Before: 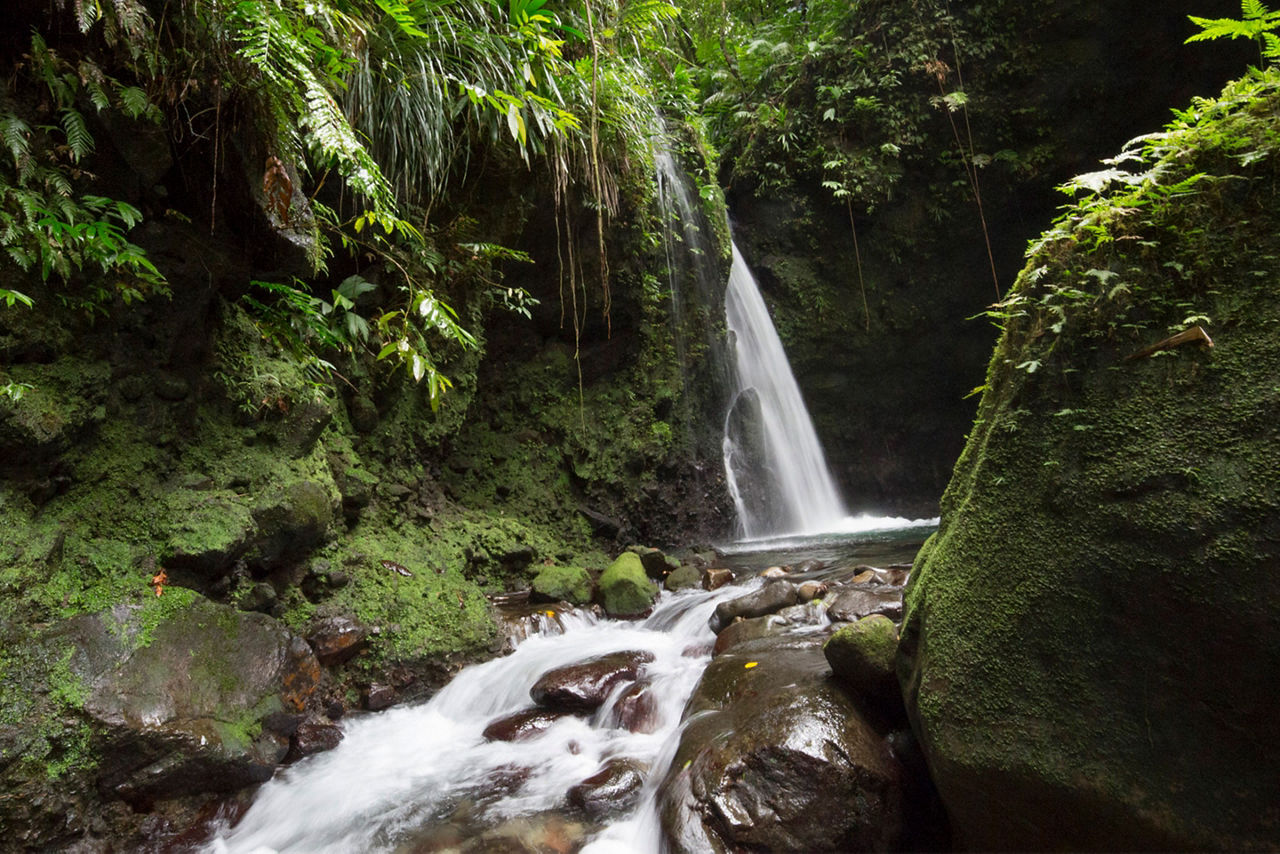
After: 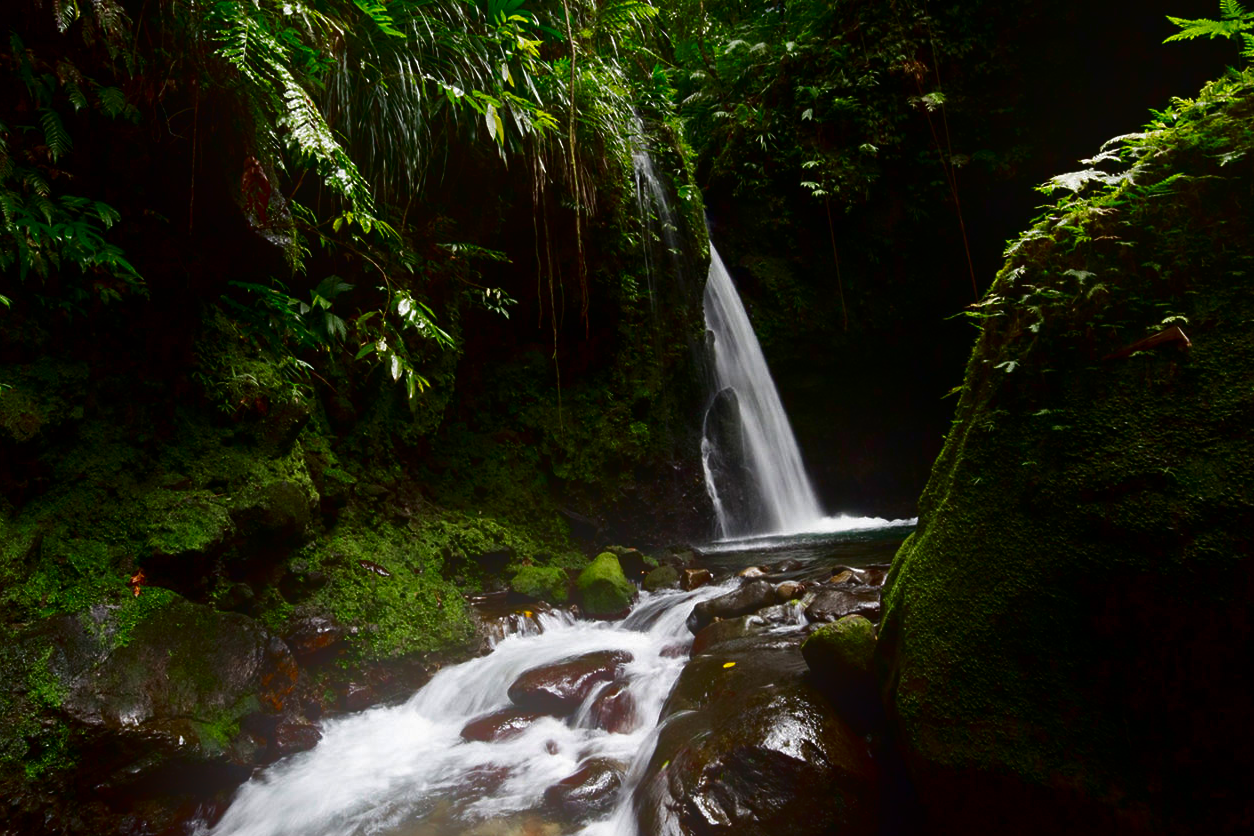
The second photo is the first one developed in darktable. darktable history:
bloom: on, module defaults
crop: left 1.743%, right 0.268%, bottom 2.011%
contrast brightness saturation: contrast 0.09, brightness -0.59, saturation 0.17
